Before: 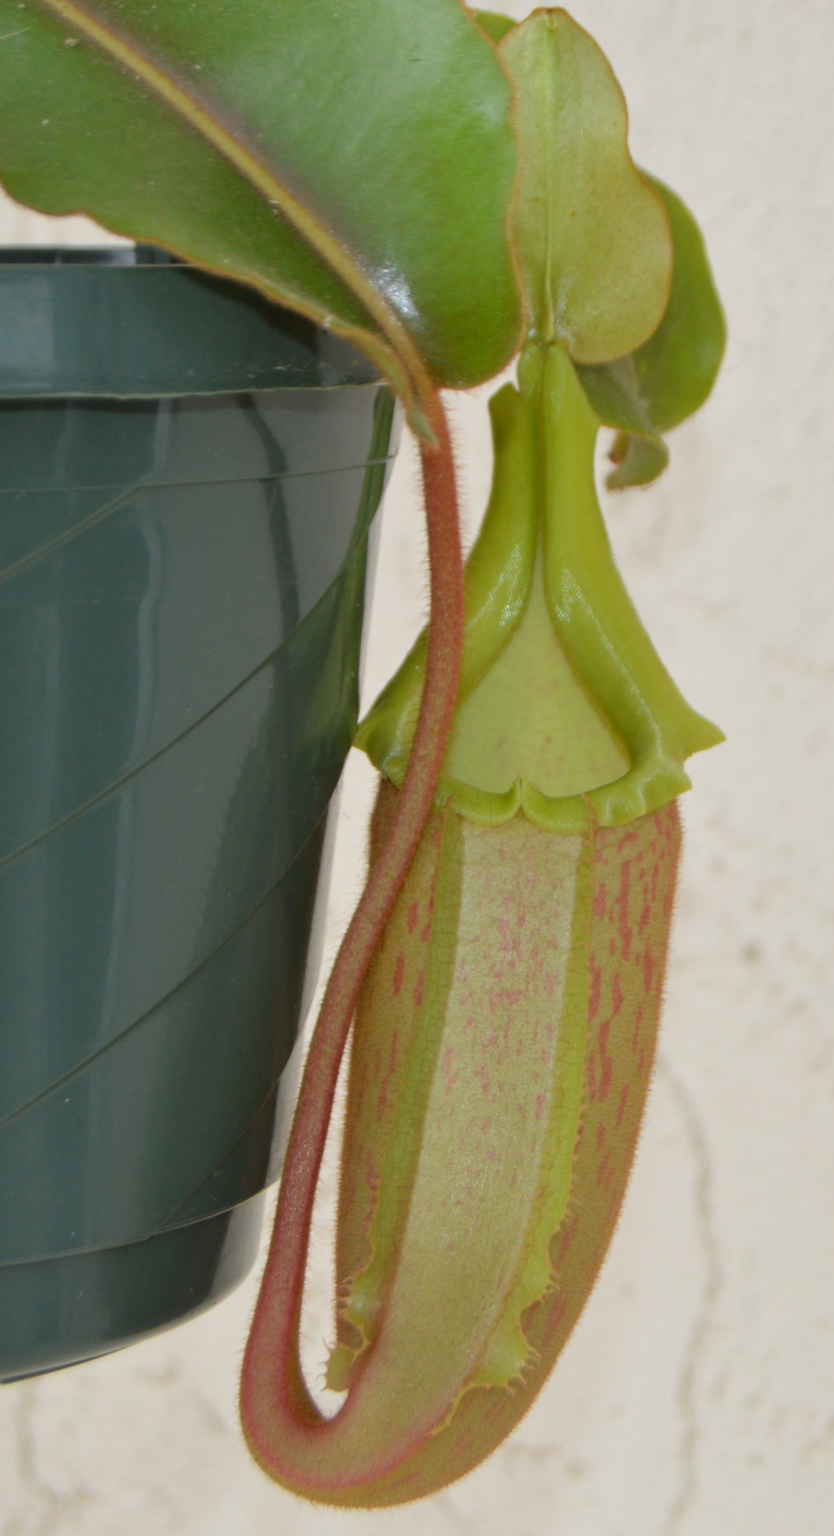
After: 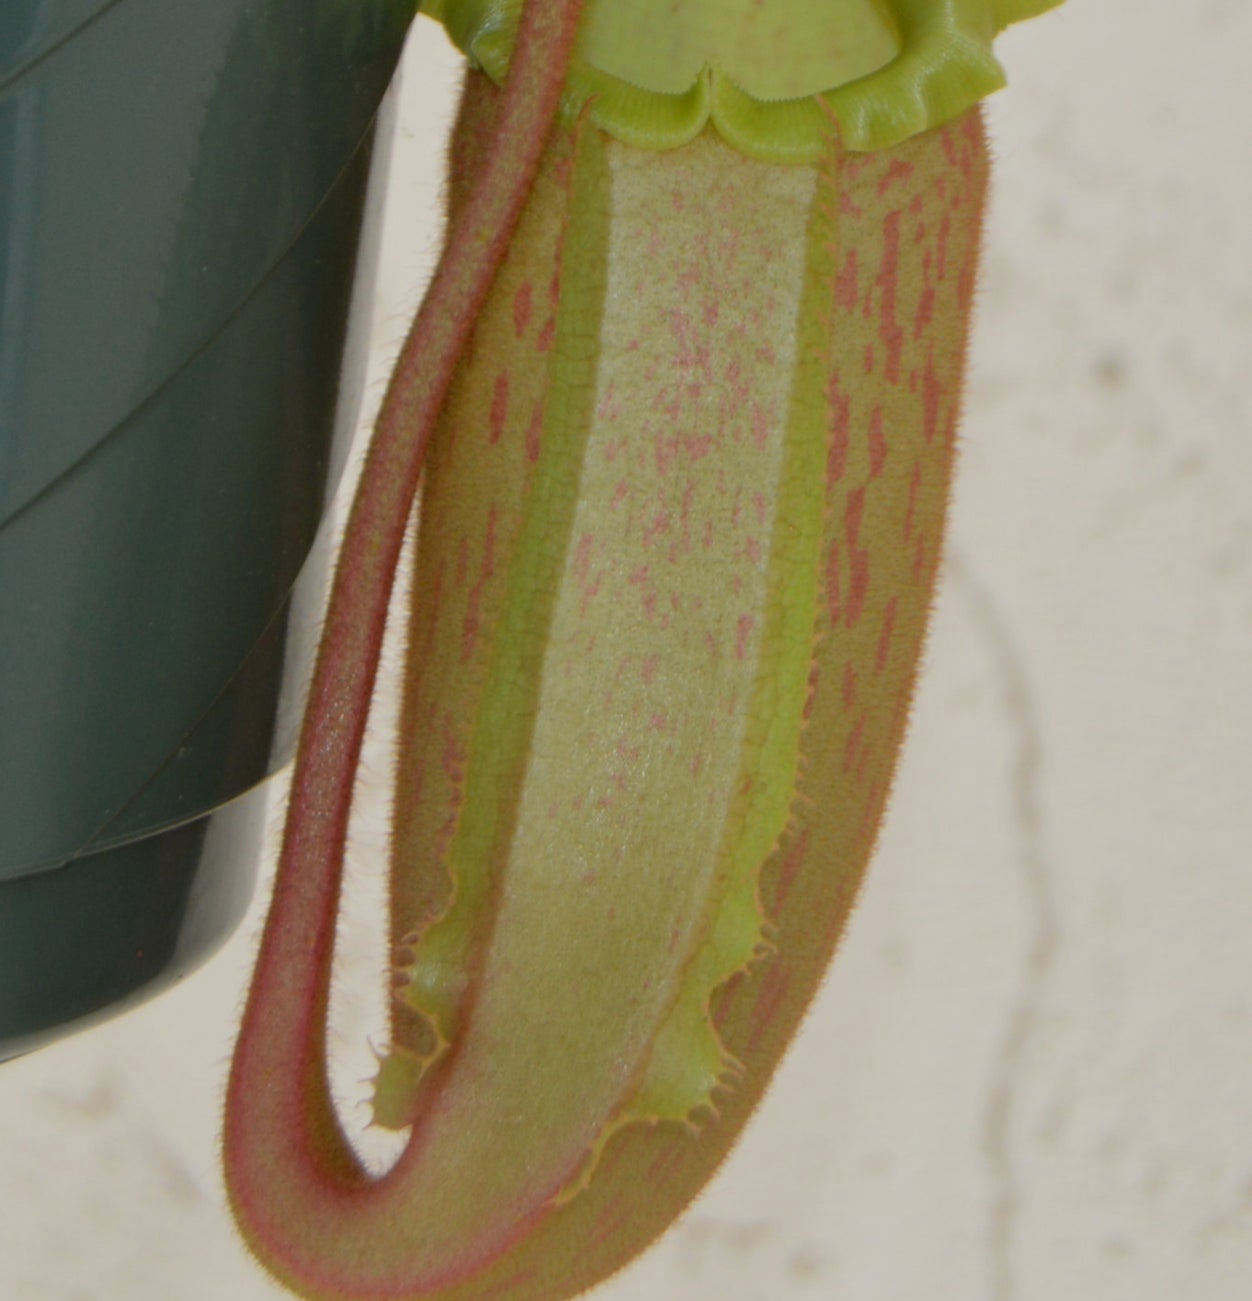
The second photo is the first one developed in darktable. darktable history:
exposure: exposure -0.242 EV, compensate highlight preservation false
crop and rotate: left 13.306%, top 48.129%, bottom 2.928%
